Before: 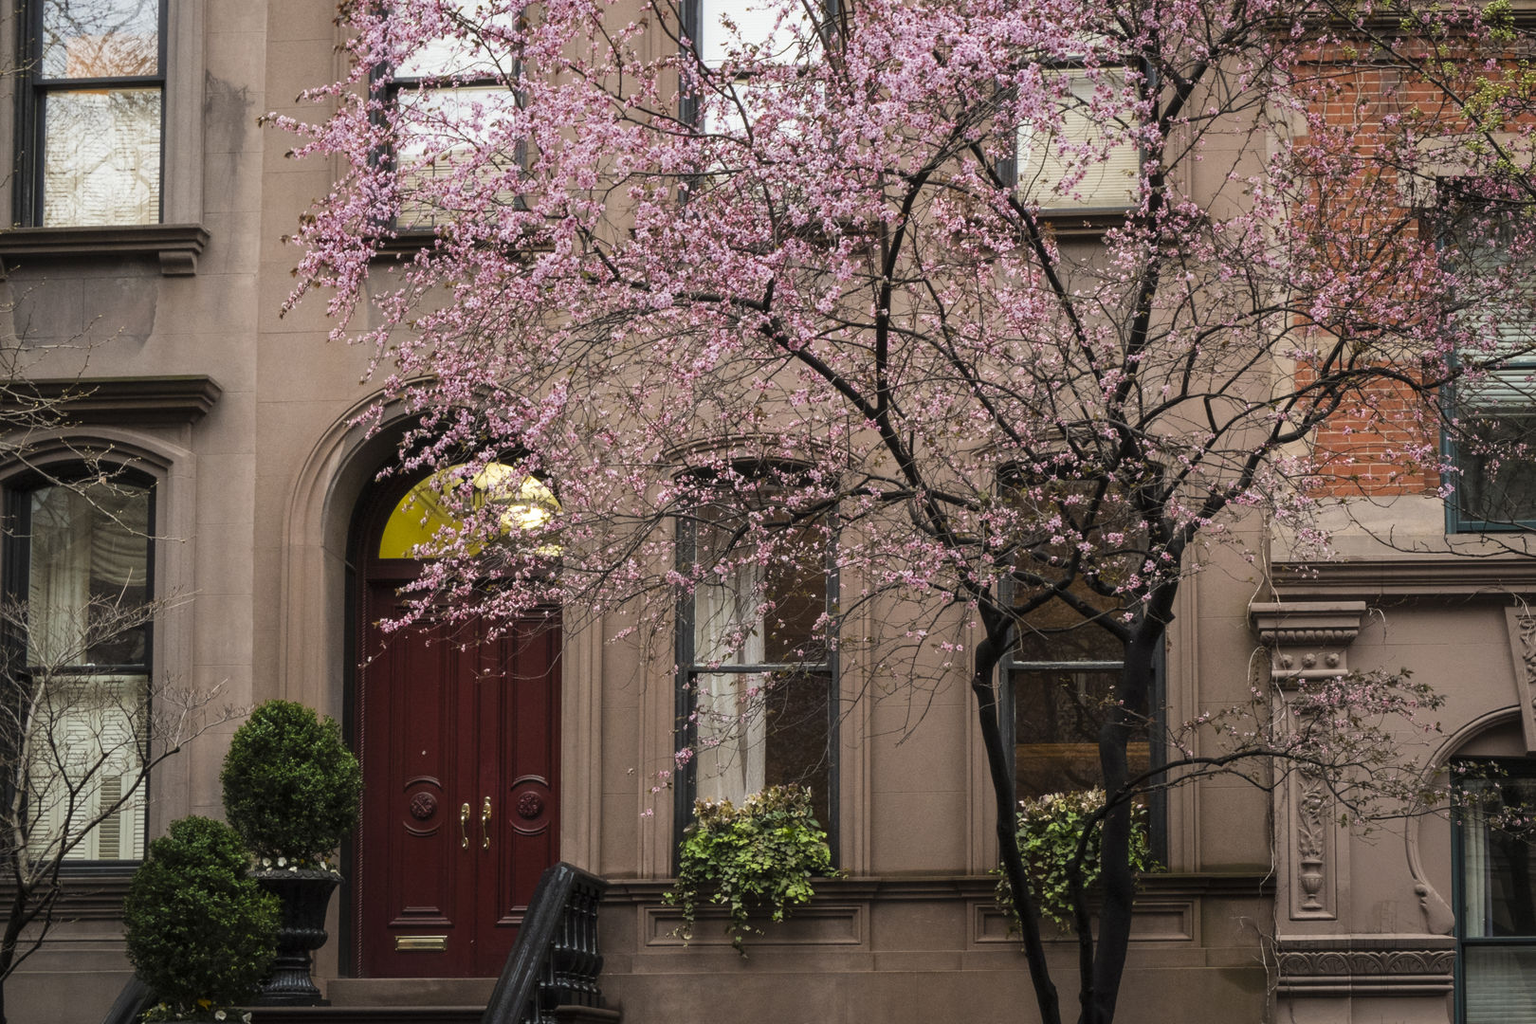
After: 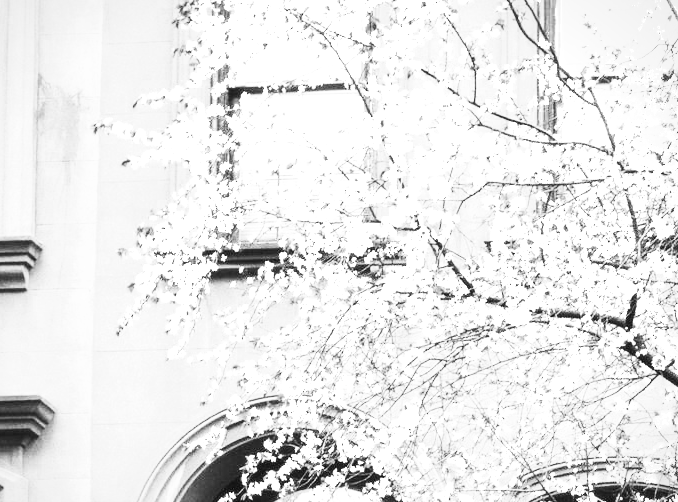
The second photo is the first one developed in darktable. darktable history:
exposure: black level correction 0, exposure 0.929 EV, compensate highlight preservation false
color zones: curves: ch0 [(0, 0.613) (0.01, 0.613) (0.245, 0.448) (0.498, 0.529) (0.642, 0.665) (0.879, 0.777) (0.99, 0.613)]; ch1 [(0, 0) (0.143, 0) (0.286, 0) (0.429, 0) (0.571, 0) (0.714, 0) (0.857, 0)]
vignetting: fall-off start 99.59%, fall-off radius 70.93%, brightness -0.241, saturation 0.143, center (-0.075, 0.07), width/height ratio 1.171, unbound false
local contrast: mode bilateral grid, contrast 9, coarseness 25, detail 110%, midtone range 0.2
contrast brightness saturation: contrast 0.235, brightness 0.264, saturation 0.386
crop and rotate: left 11.054%, top 0.049%, right 47.087%, bottom 53.424%
base curve: curves: ch0 [(0, 0) (0.007, 0.004) (0.027, 0.03) (0.046, 0.07) (0.207, 0.54) (0.442, 0.872) (0.673, 0.972) (1, 1)], preserve colors none
